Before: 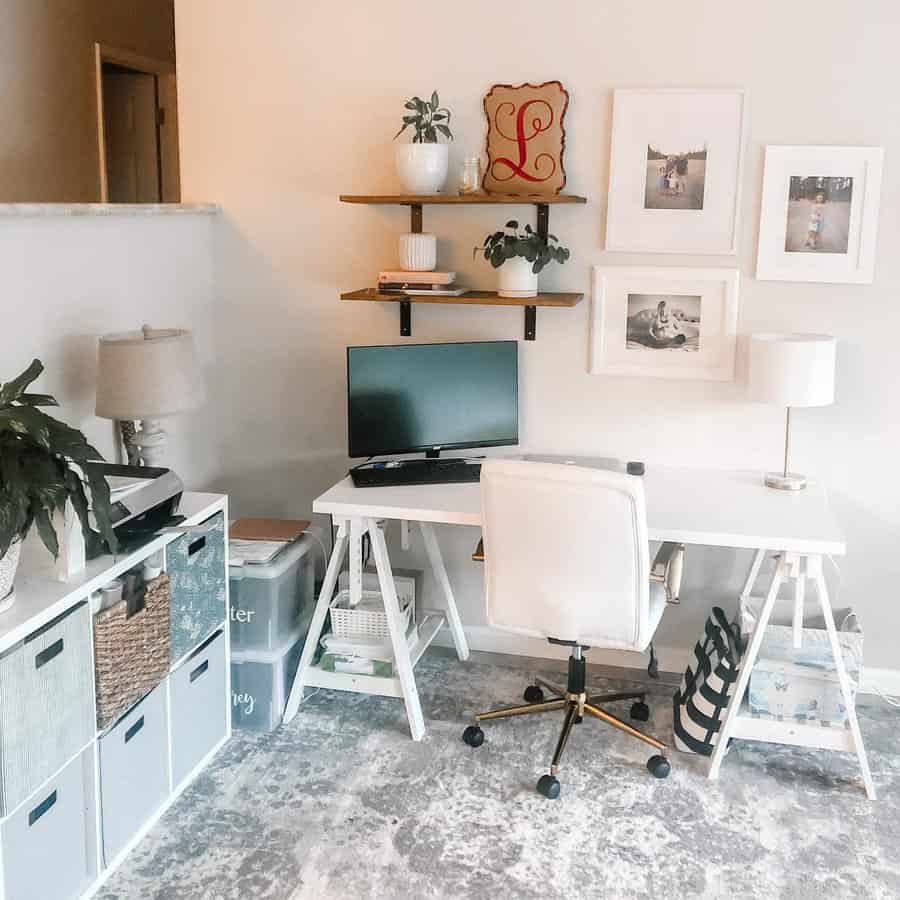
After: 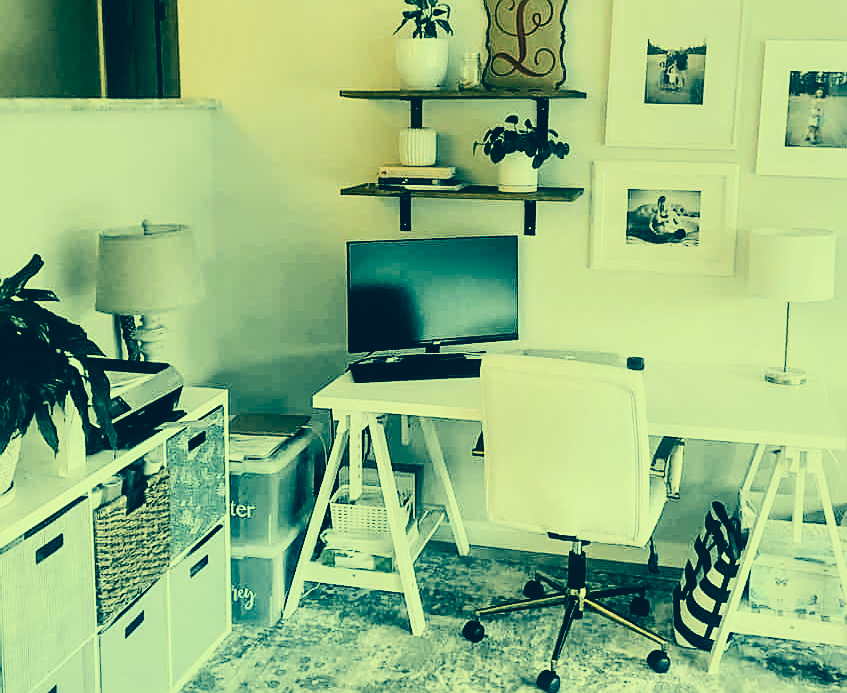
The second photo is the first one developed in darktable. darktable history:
color correction: highlights a* -15.83, highlights b* 39.96, shadows a* -39.72, shadows b* -26.27
contrast brightness saturation: contrast 0.253, saturation -0.314
shadows and highlights: shadows 59.05, soften with gaussian
filmic rgb: black relative exposure -5.02 EV, white relative exposure 3.98 EV, hardness 2.88, contrast 1.3, highlights saturation mix -10.1%, color science v6 (2022)
crop and rotate: angle 0.029°, top 11.661%, right 5.76%, bottom 11.232%
sharpen: on, module defaults
